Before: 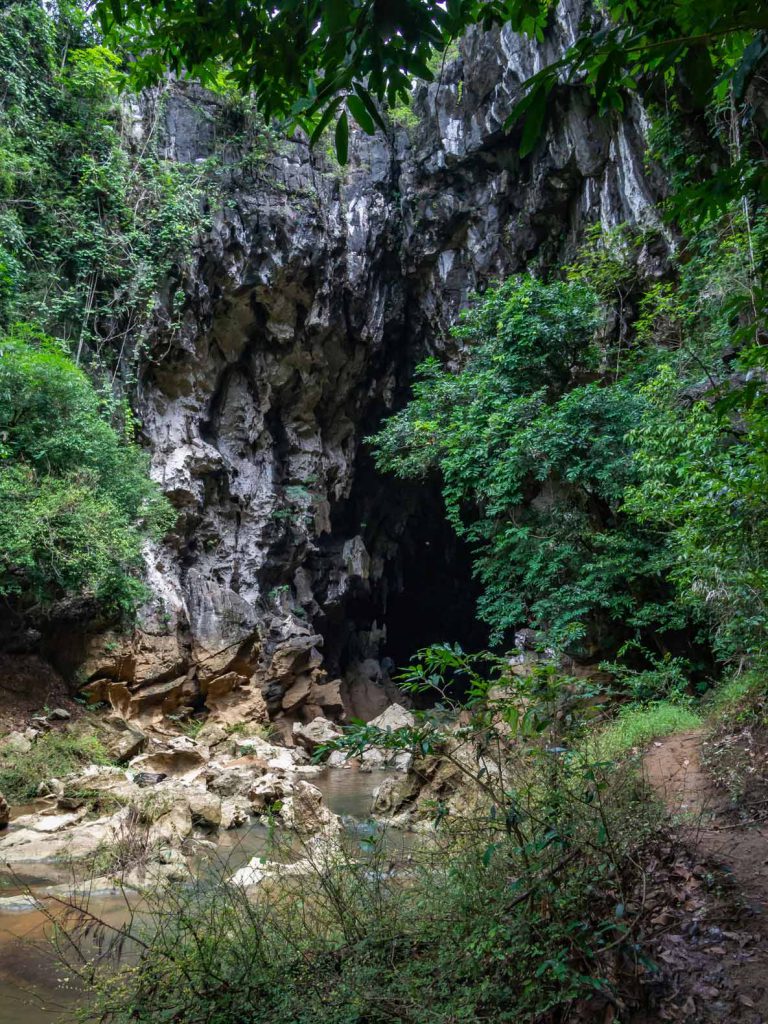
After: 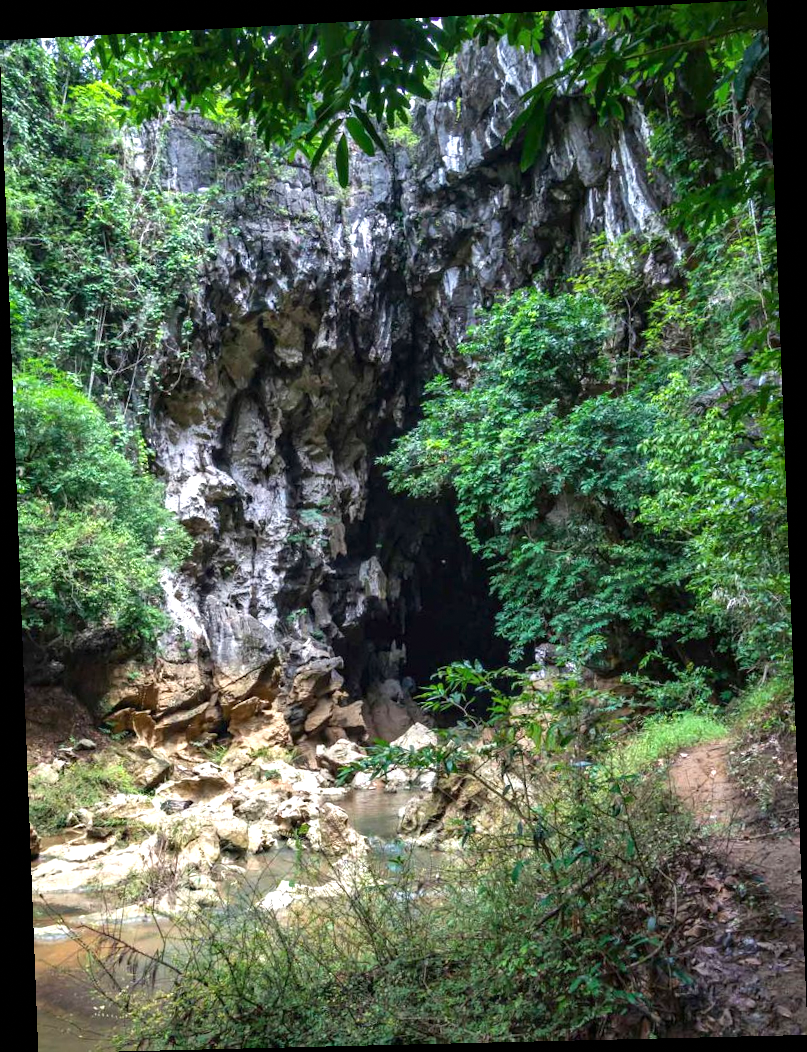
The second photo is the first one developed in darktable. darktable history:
grain: coarseness 0.81 ISO, strength 1.34%, mid-tones bias 0%
exposure: exposure 0.921 EV, compensate highlight preservation false
rotate and perspective: rotation -2.22°, lens shift (horizontal) -0.022, automatic cropping off
